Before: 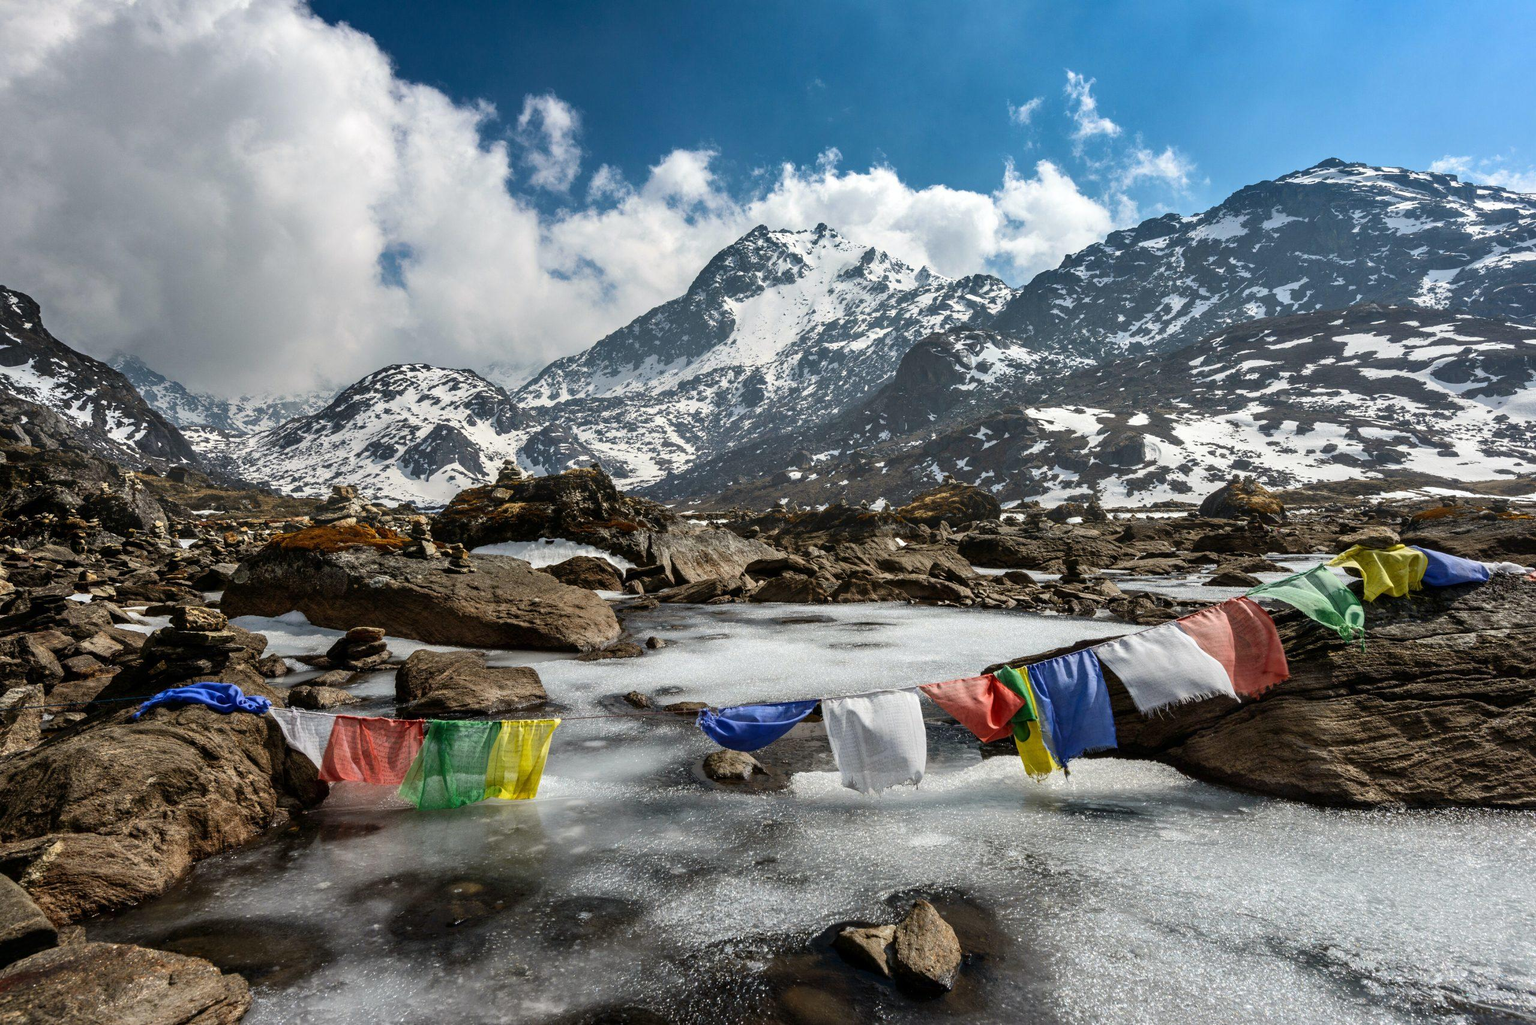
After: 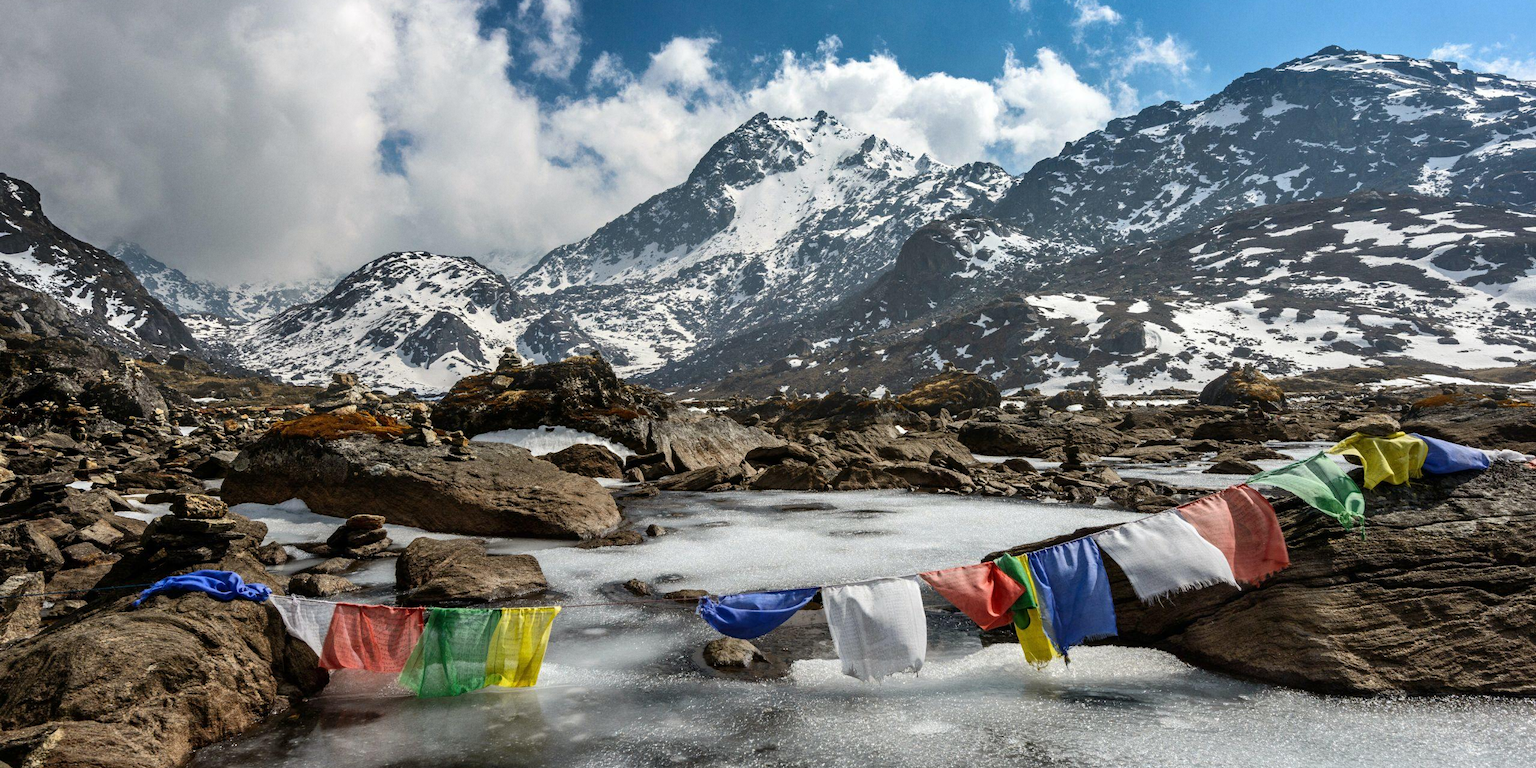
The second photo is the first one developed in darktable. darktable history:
crop: top 11.038%, bottom 13.962%
grain: coarseness 14.57 ISO, strength 8.8%
